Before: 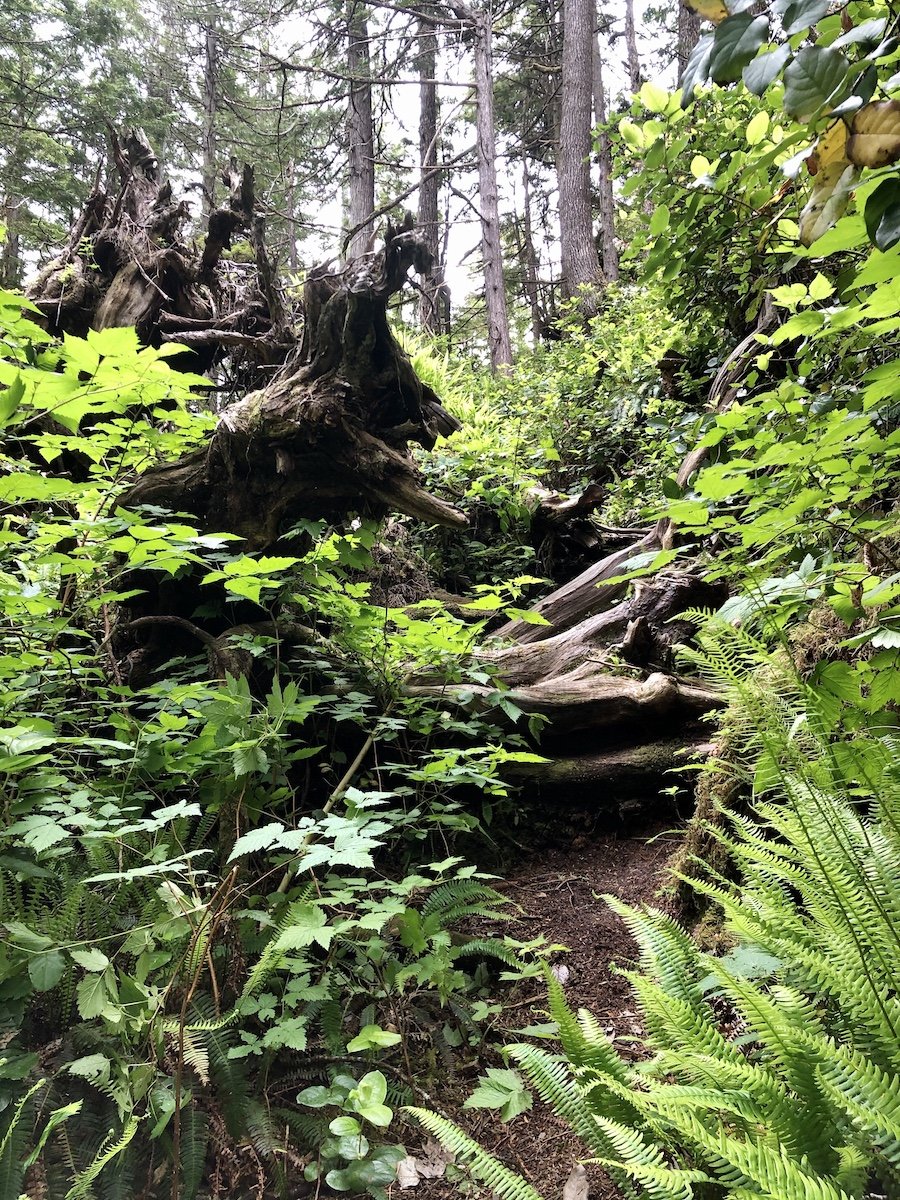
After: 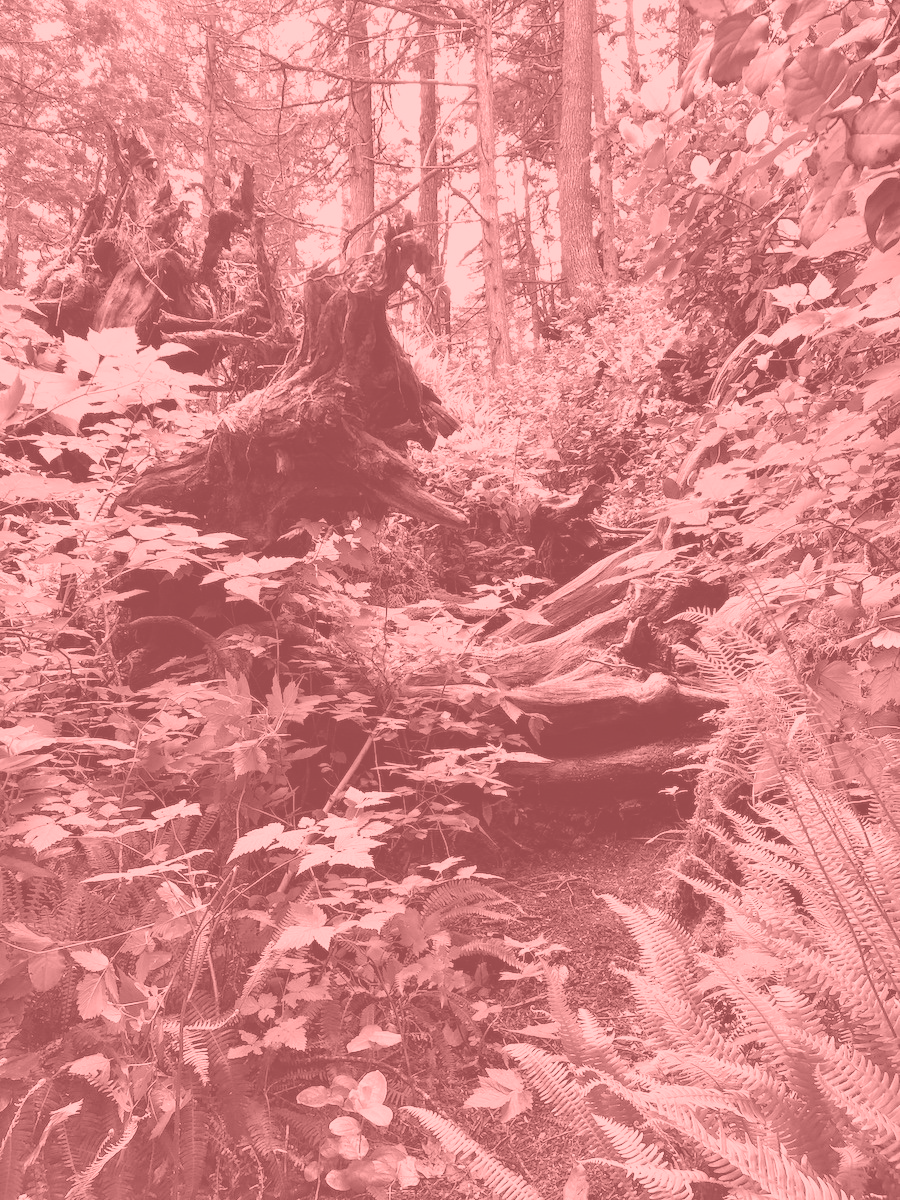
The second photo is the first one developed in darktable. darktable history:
colorize: saturation 51%, source mix 50.67%, lightness 50.67%
white balance: emerald 1
